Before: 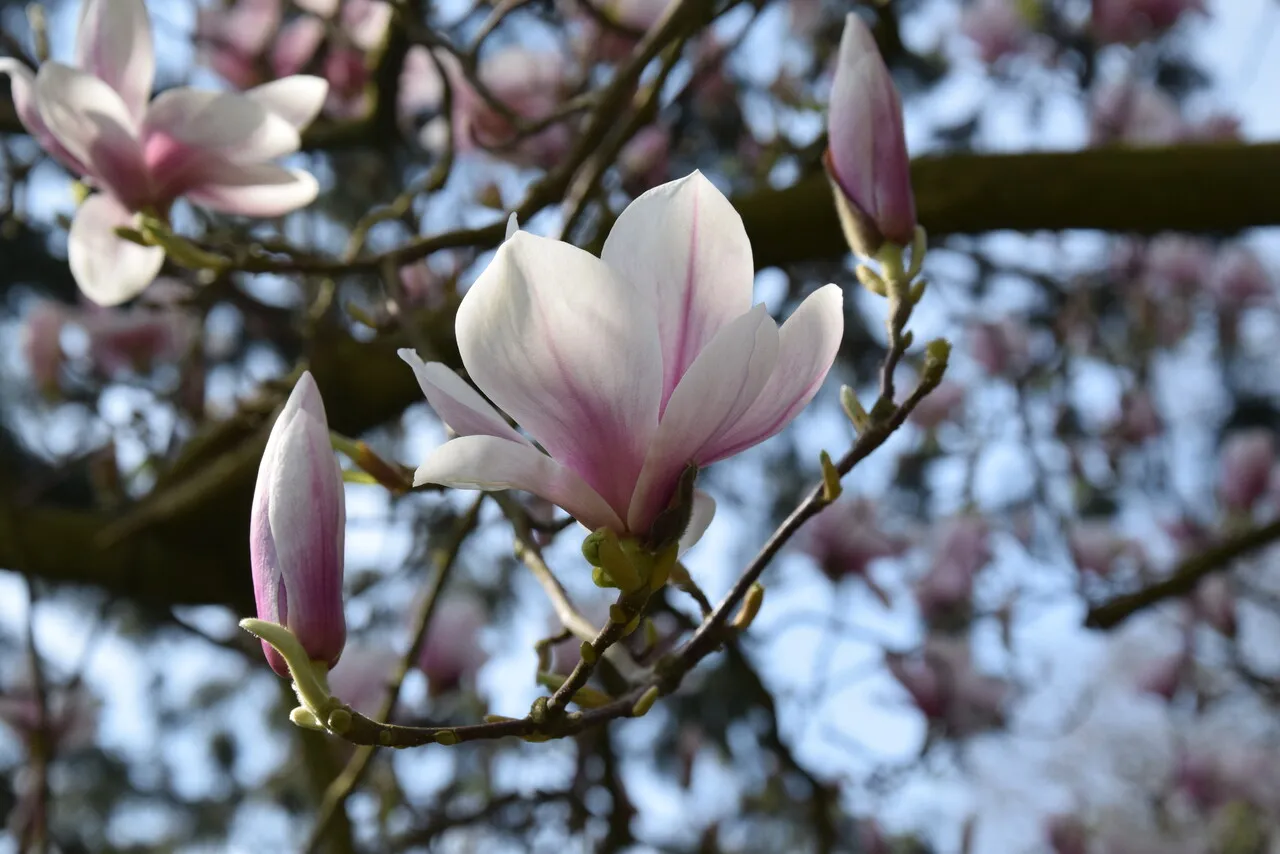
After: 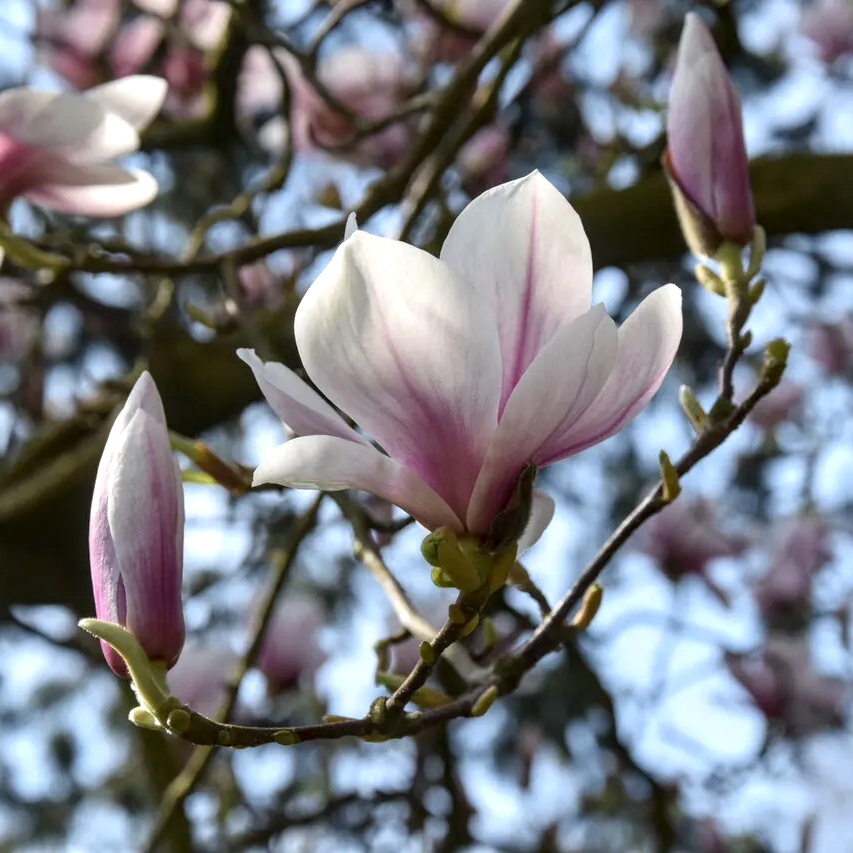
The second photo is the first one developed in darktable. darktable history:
local contrast: detail 130%
exposure: exposure 0.212 EV, compensate highlight preservation false
crop and rotate: left 12.648%, right 20.696%
